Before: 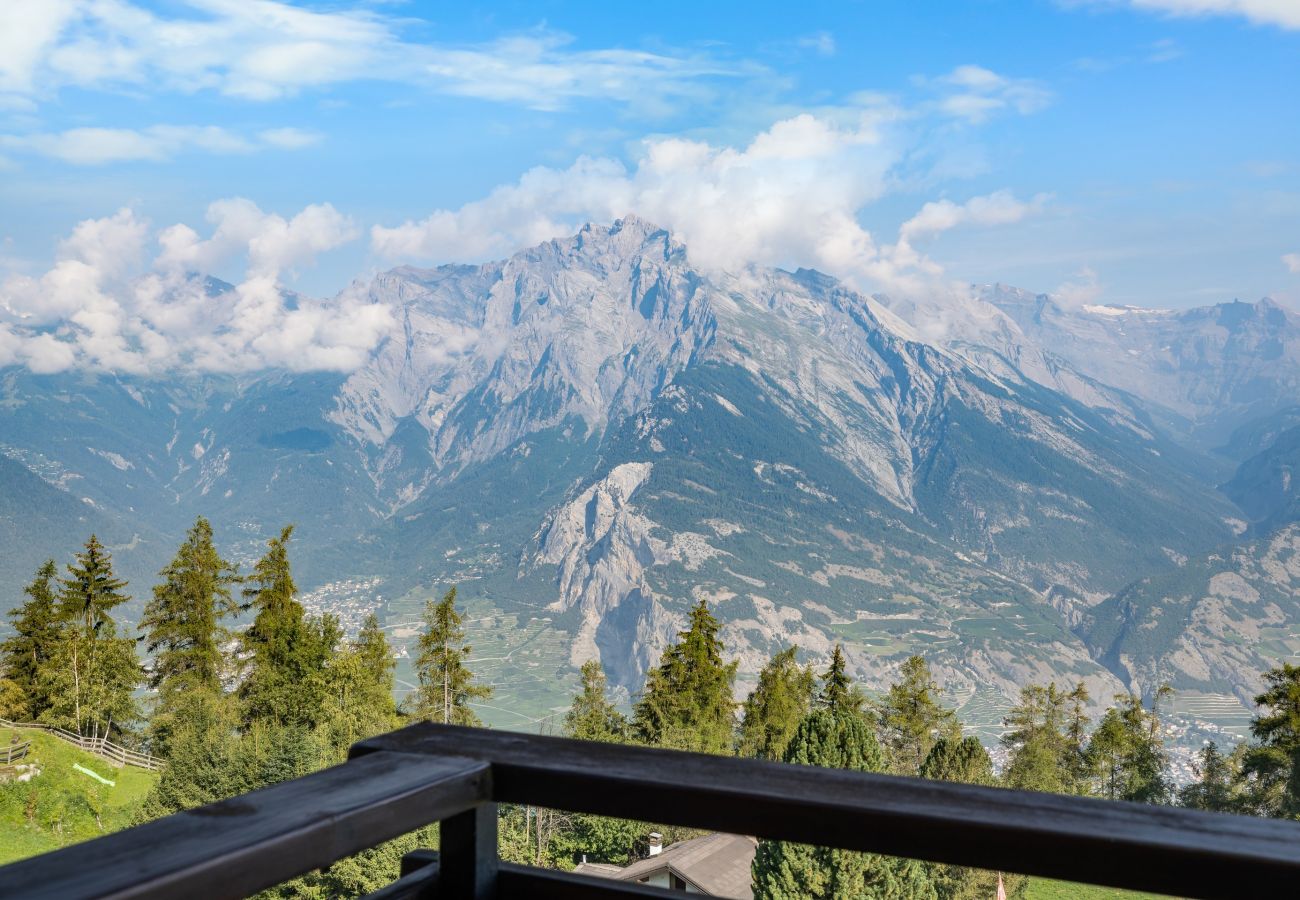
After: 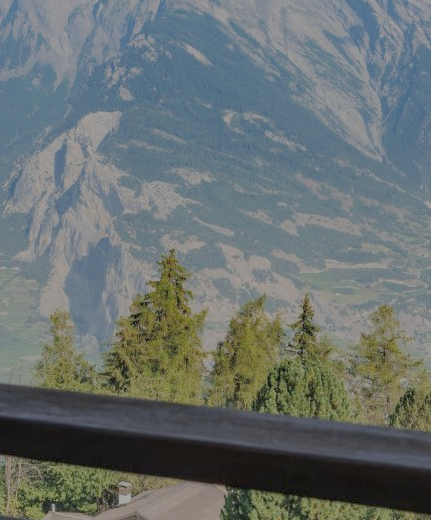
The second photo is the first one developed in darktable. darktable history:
filmic rgb: black relative exposure -13.91 EV, white relative exposure 7.95 EV, threshold 3.01 EV, hardness 3.74, latitude 49.05%, contrast 0.505, enable highlight reconstruction true
crop: left 40.914%, top 39.06%, right 25.893%, bottom 3.129%
